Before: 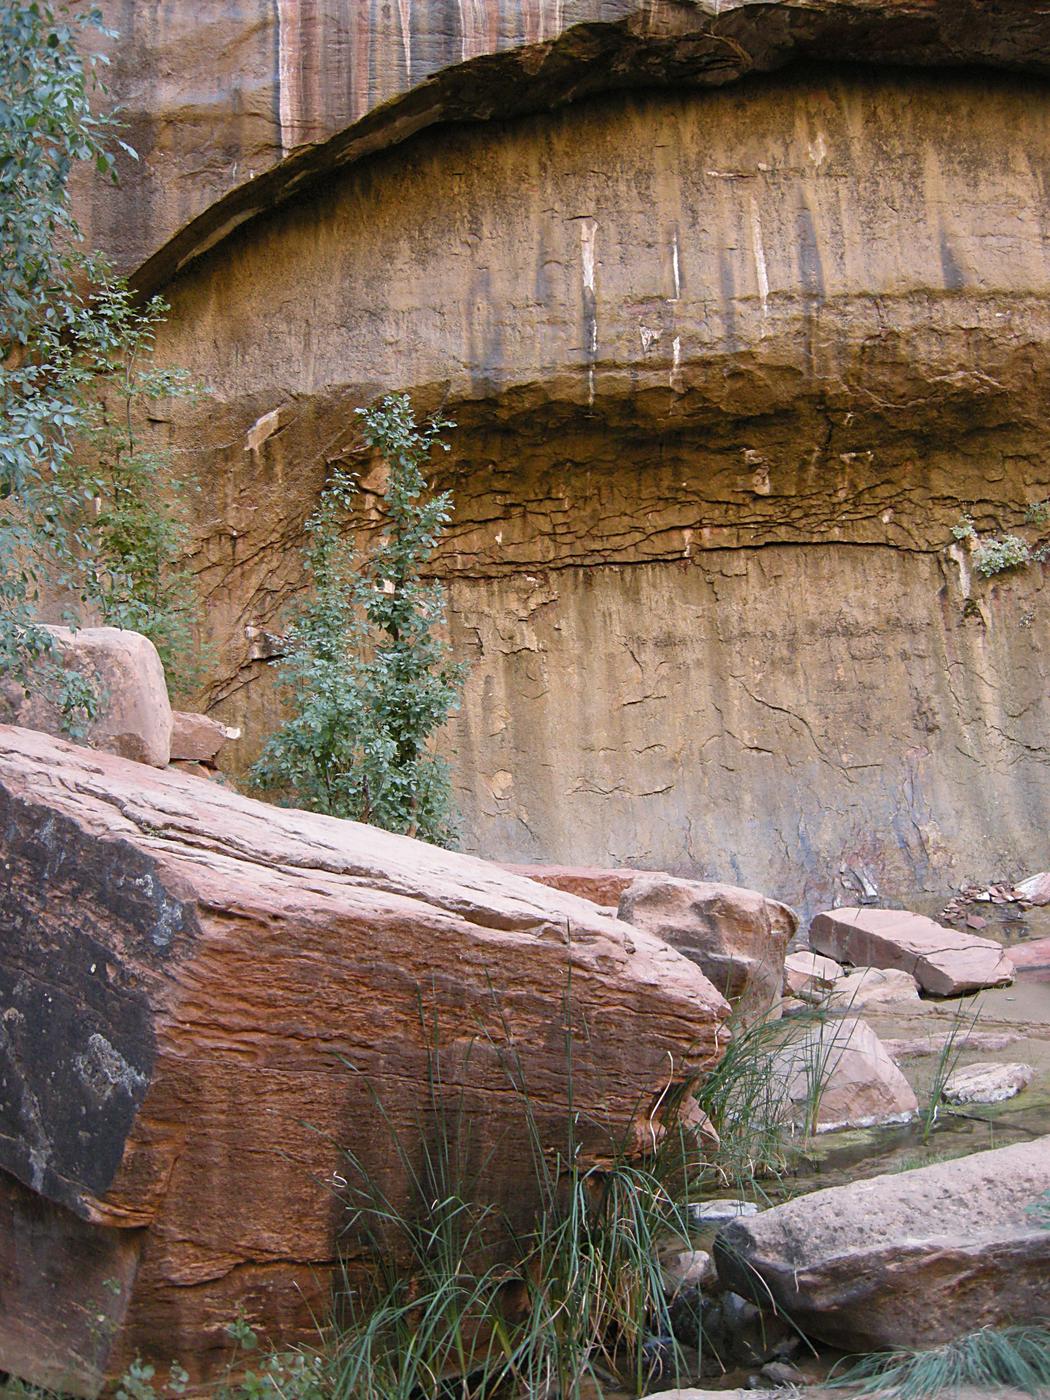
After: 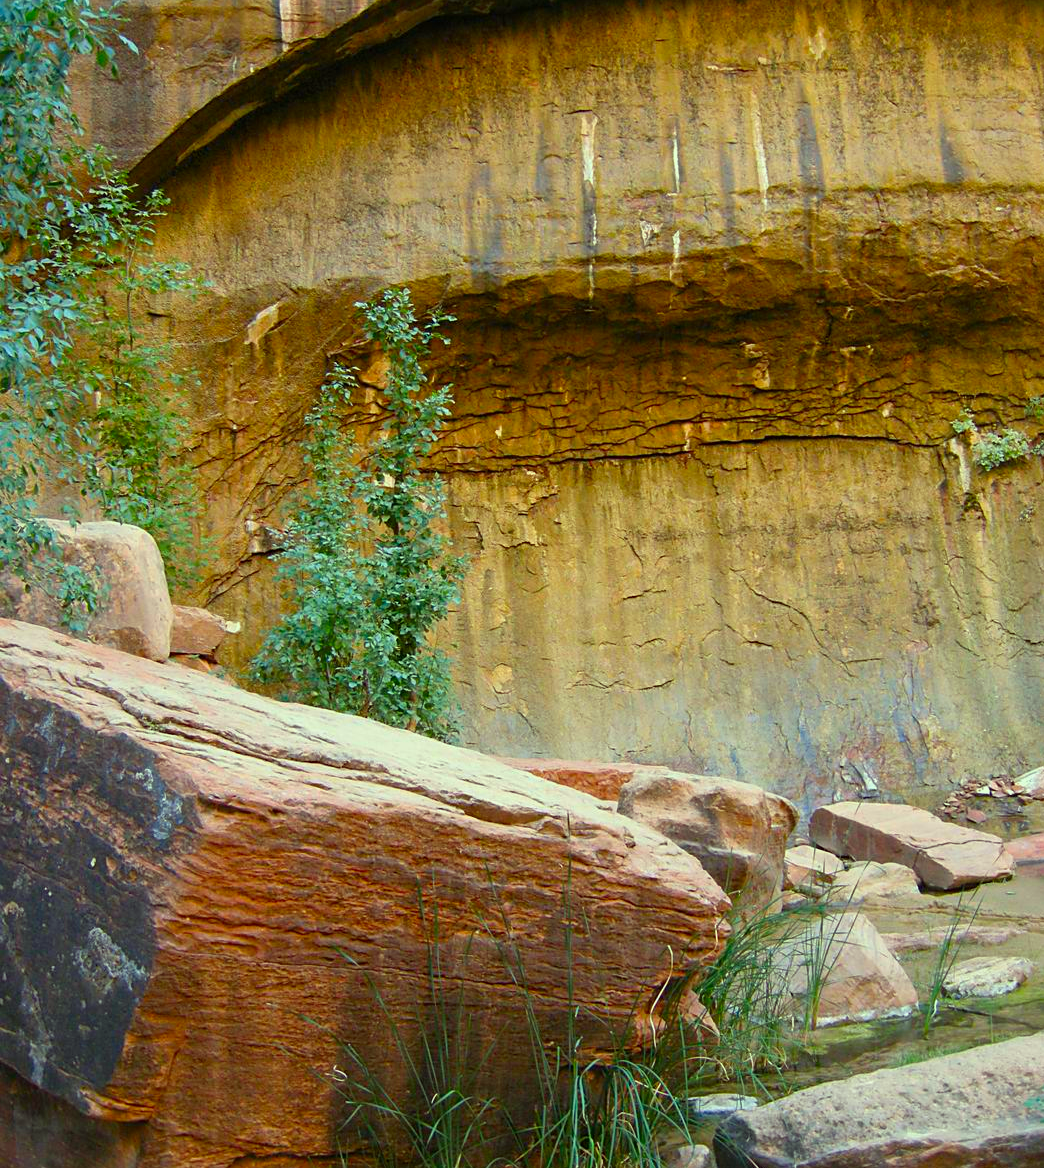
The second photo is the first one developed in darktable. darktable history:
crop: top 7.625%, bottom 8.027%
color correction: highlights a* -10.77, highlights b* 9.8, saturation 1.72
